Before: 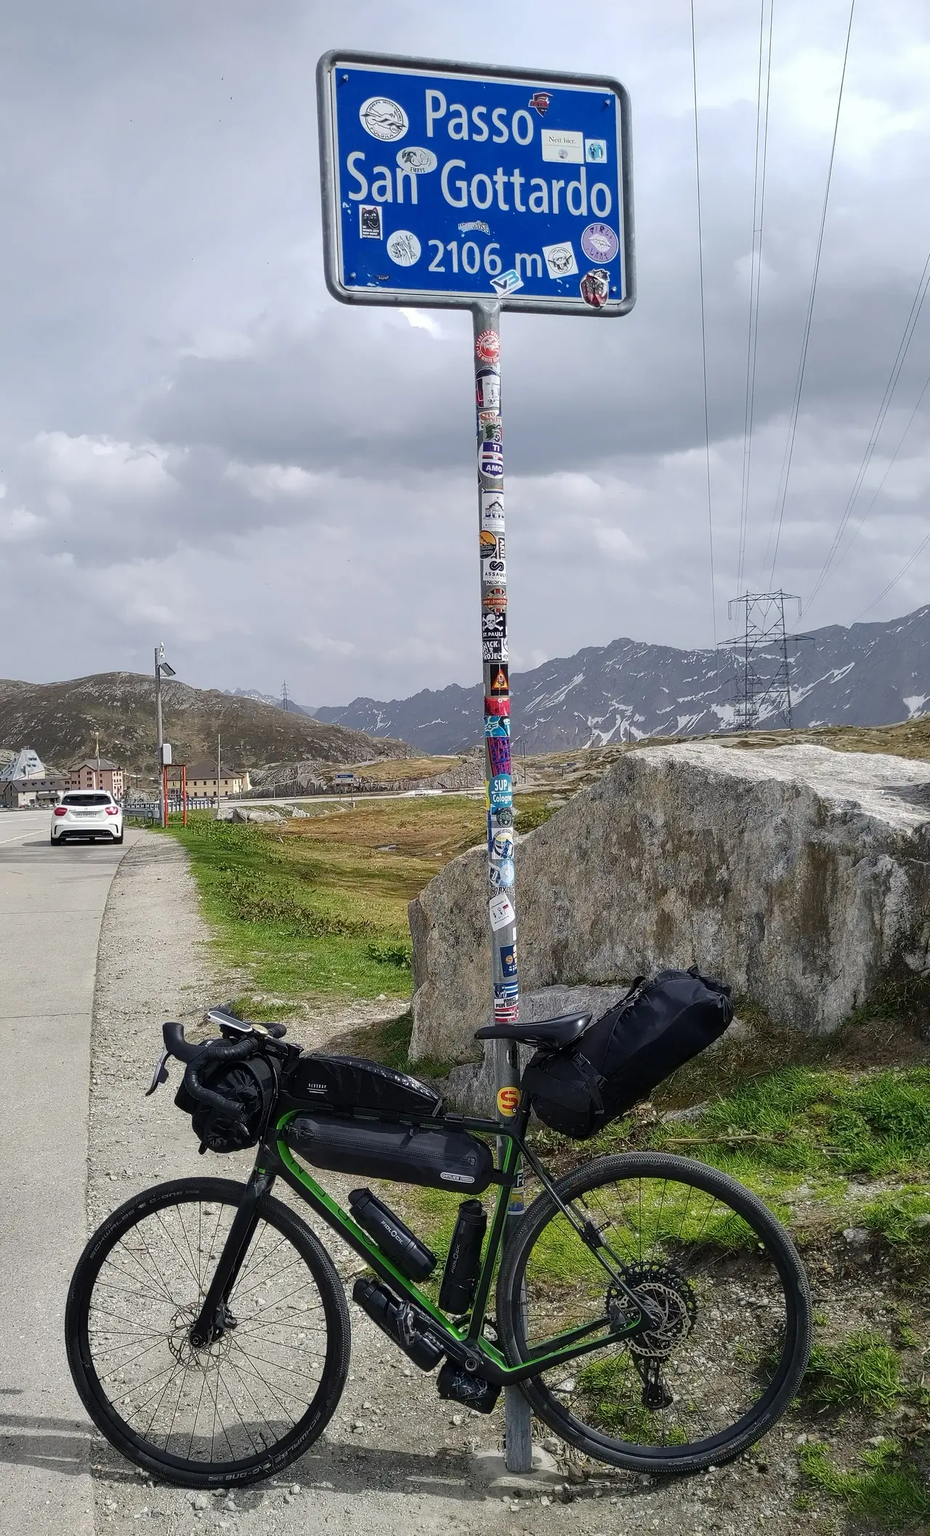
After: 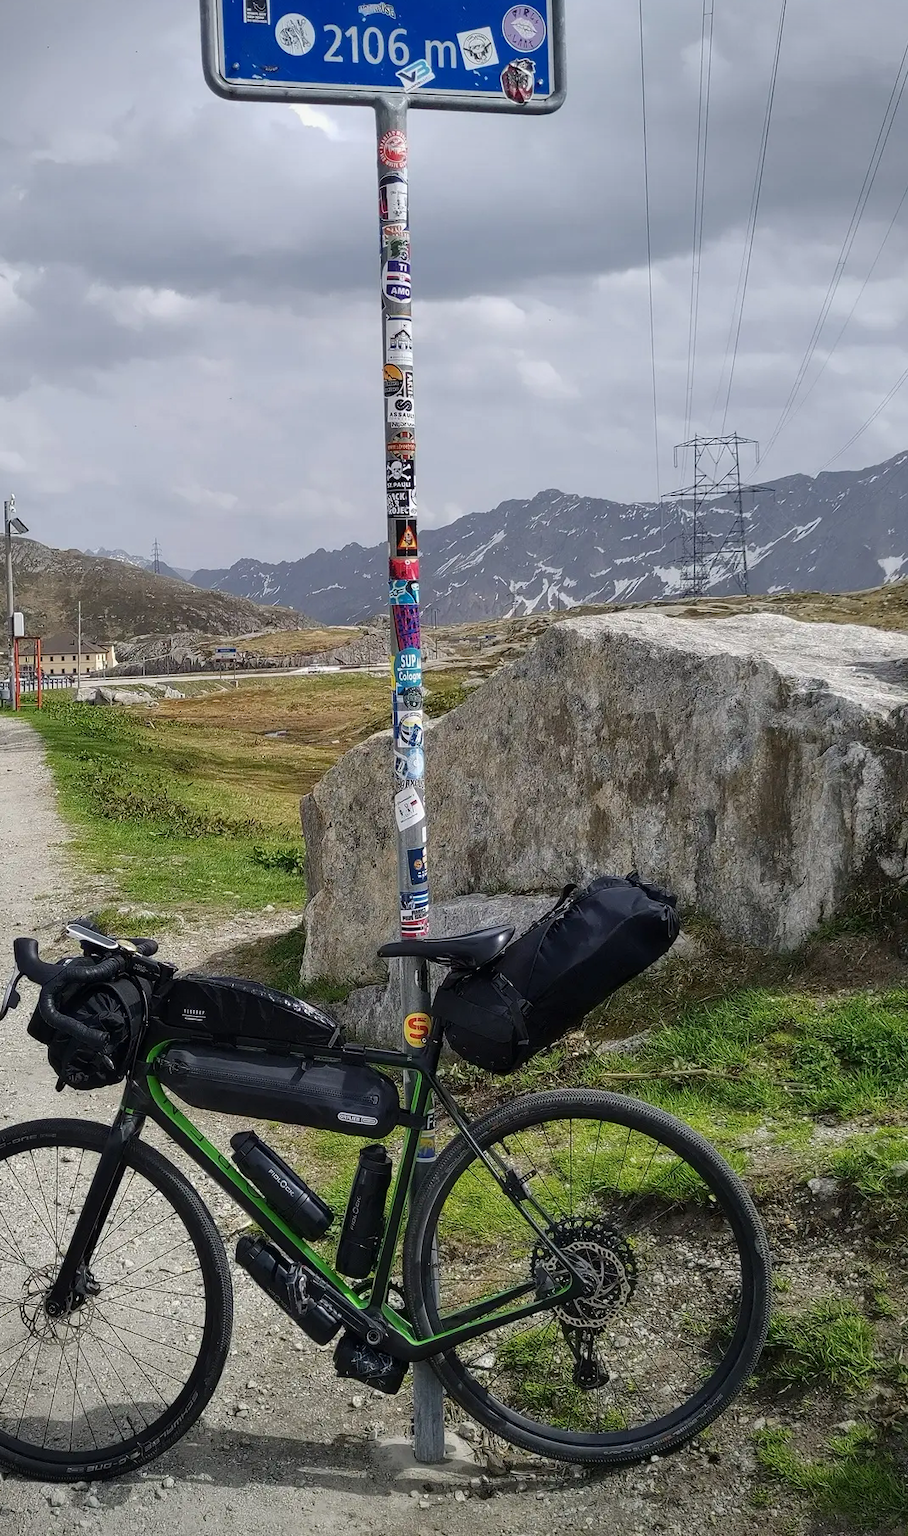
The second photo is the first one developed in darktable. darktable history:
shadows and highlights: radius 125.46, shadows 30.51, highlights -30.51, low approximation 0.01, soften with gaussian
crop: left 16.315%, top 14.246%
vignetting: saturation 0, unbound false
